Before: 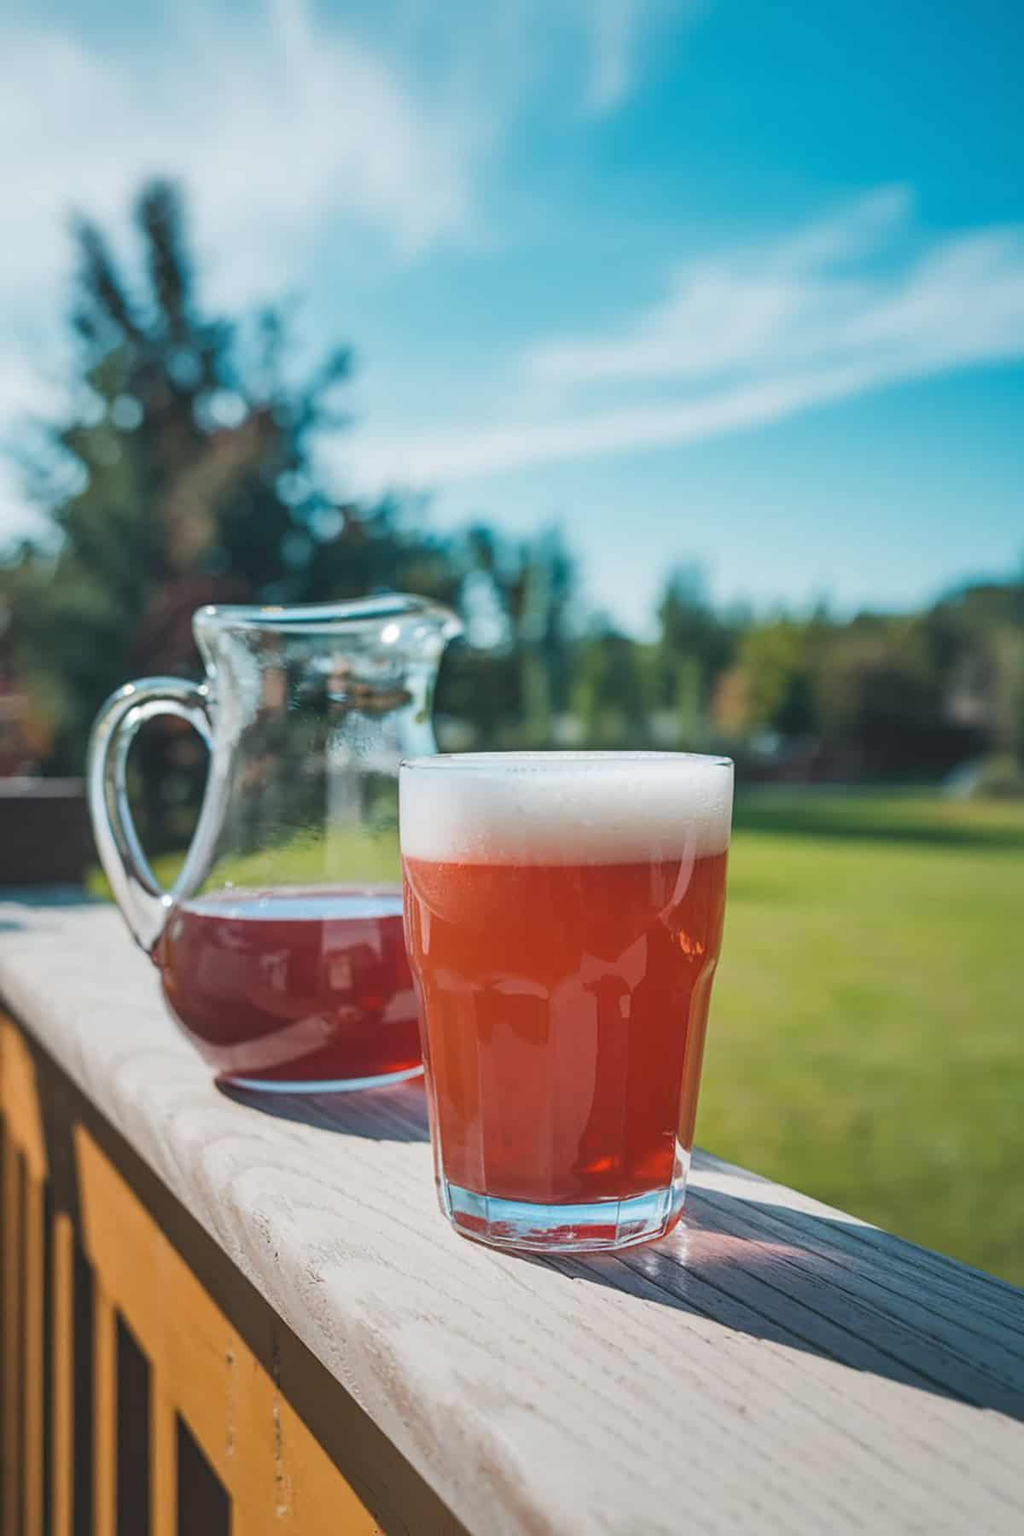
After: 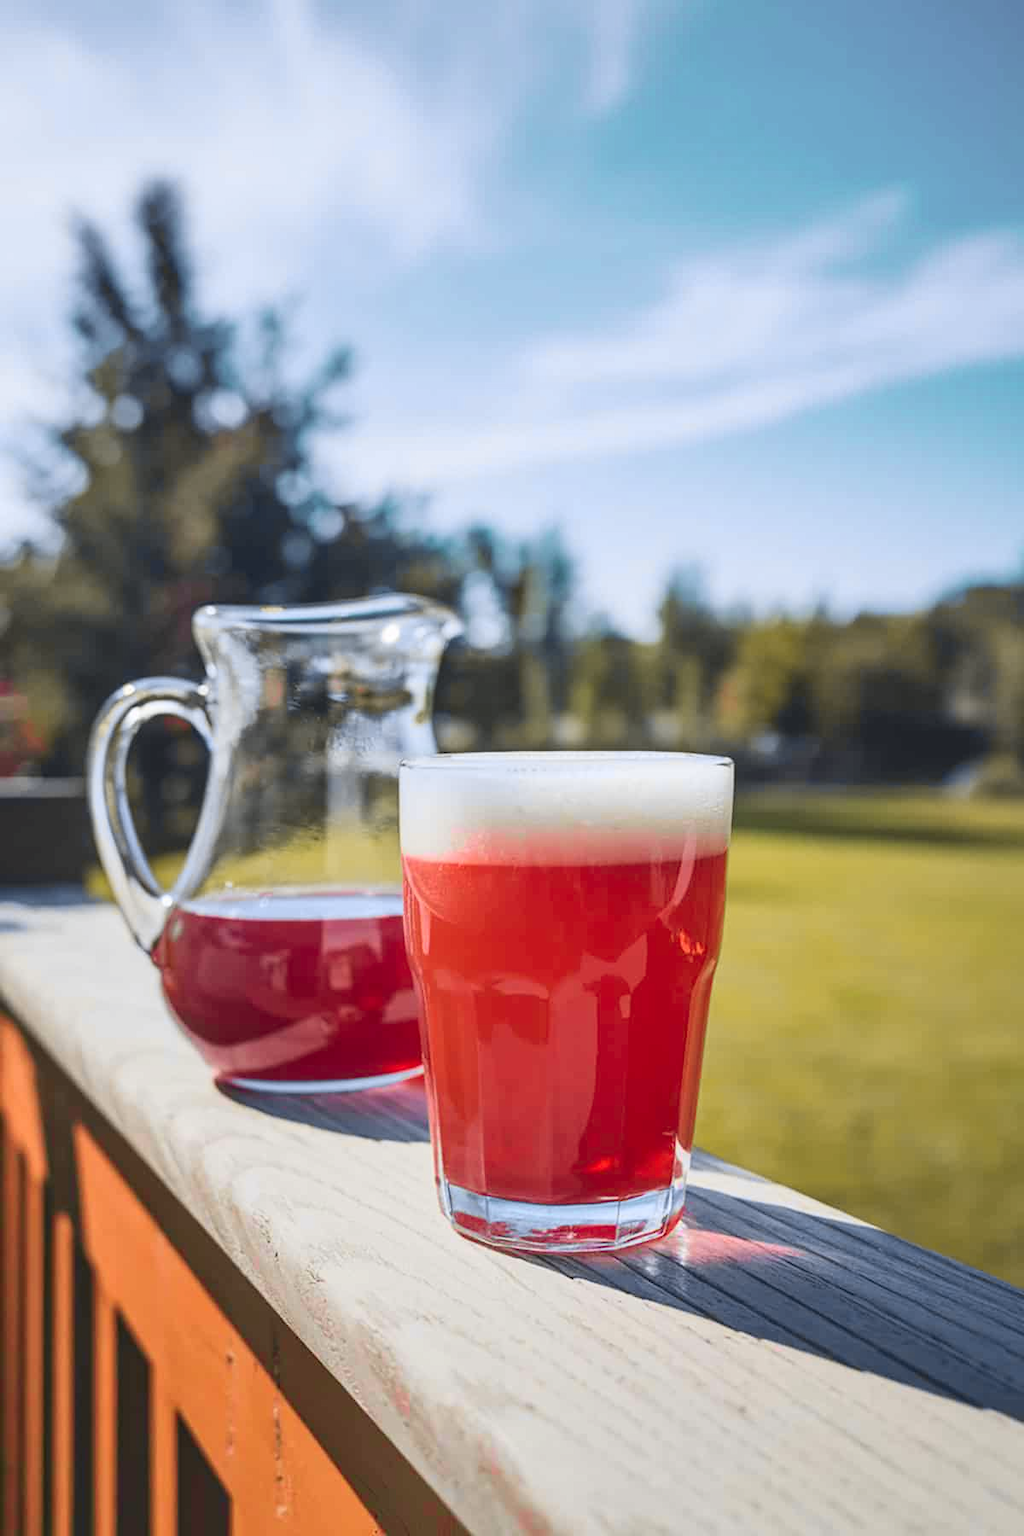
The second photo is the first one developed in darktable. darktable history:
tone curve: curves: ch0 [(0, 0.036) (0.119, 0.115) (0.466, 0.498) (0.715, 0.767) (0.817, 0.865) (1, 0.998)]; ch1 [(0, 0) (0.377, 0.424) (0.442, 0.491) (0.487, 0.498) (0.514, 0.512) (0.536, 0.577) (0.66, 0.724) (1, 1)]; ch2 [(0, 0) (0.38, 0.405) (0.463, 0.443) (0.492, 0.486) (0.526, 0.541) (0.578, 0.598) (1, 1)], color space Lab, independent channels, preserve colors none
